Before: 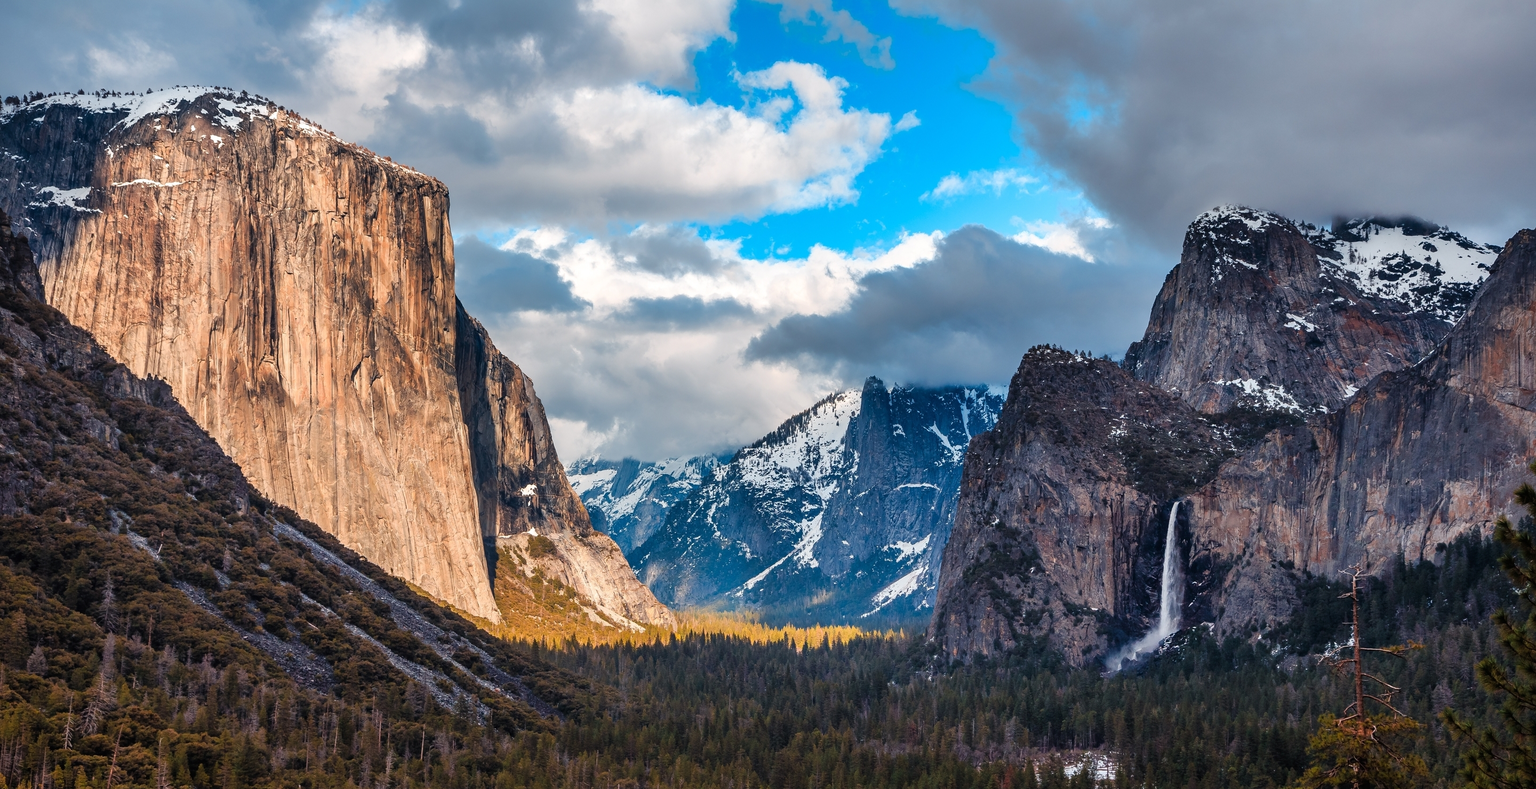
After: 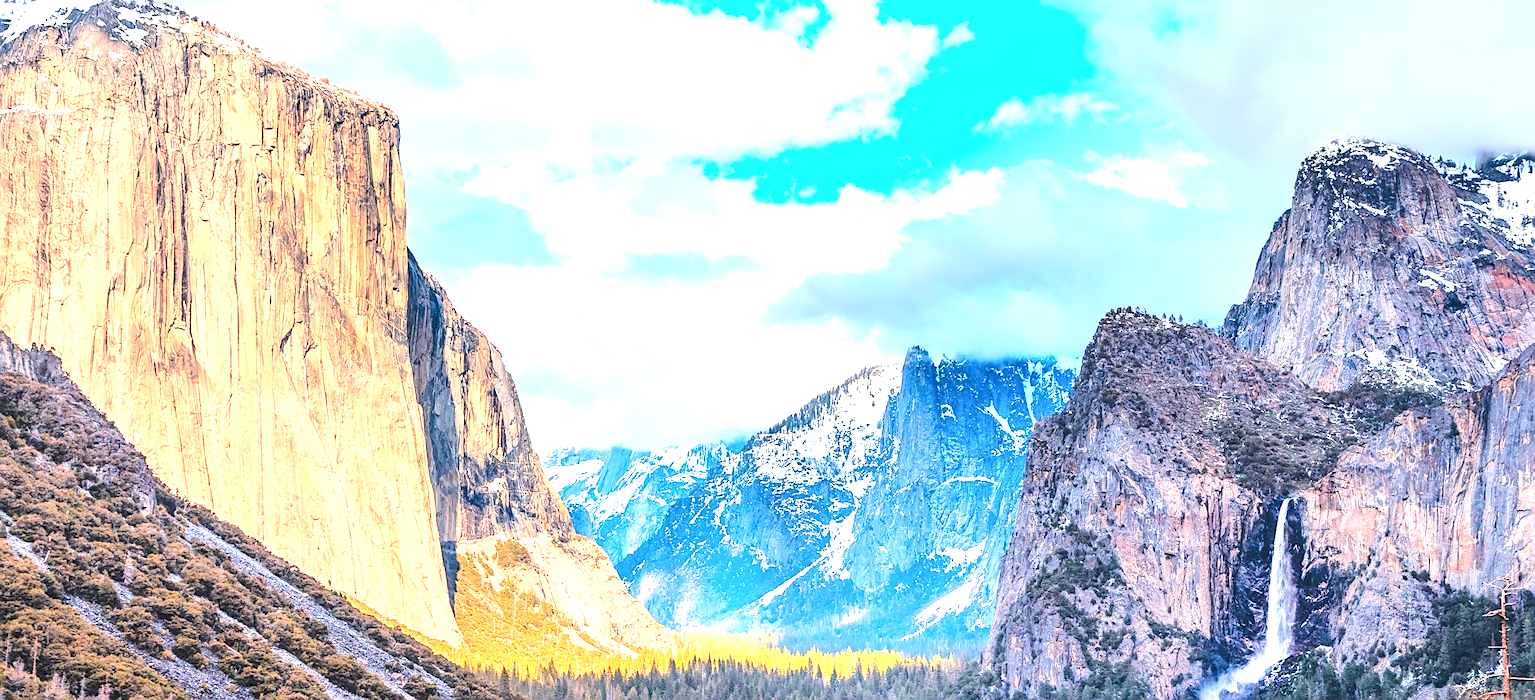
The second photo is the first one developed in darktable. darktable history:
crop: left 7.926%, top 11.761%, right 10.039%, bottom 15.46%
exposure: exposure -0.21 EV, compensate highlight preservation false
levels: levels [0.008, 0.318, 0.836]
base curve: curves: ch0 [(0, 0) (0.012, 0.01) (0.073, 0.168) (0.31, 0.711) (0.645, 0.957) (1, 1)]
contrast brightness saturation: brightness 0.142
sharpen: on, module defaults
local contrast: on, module defaults
